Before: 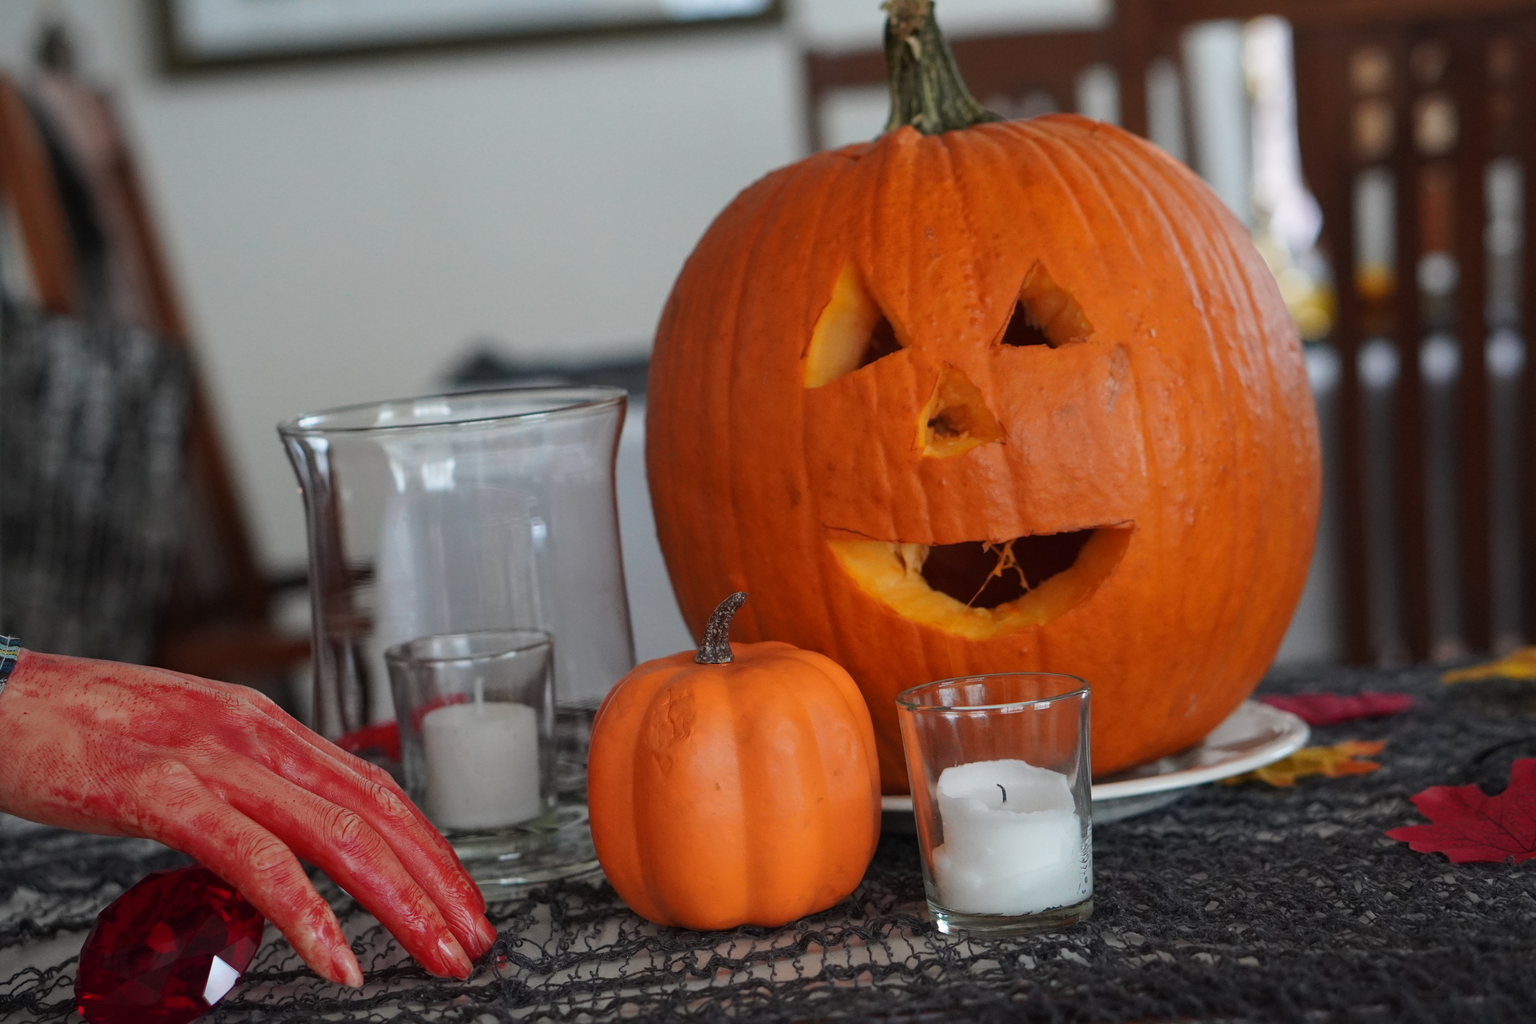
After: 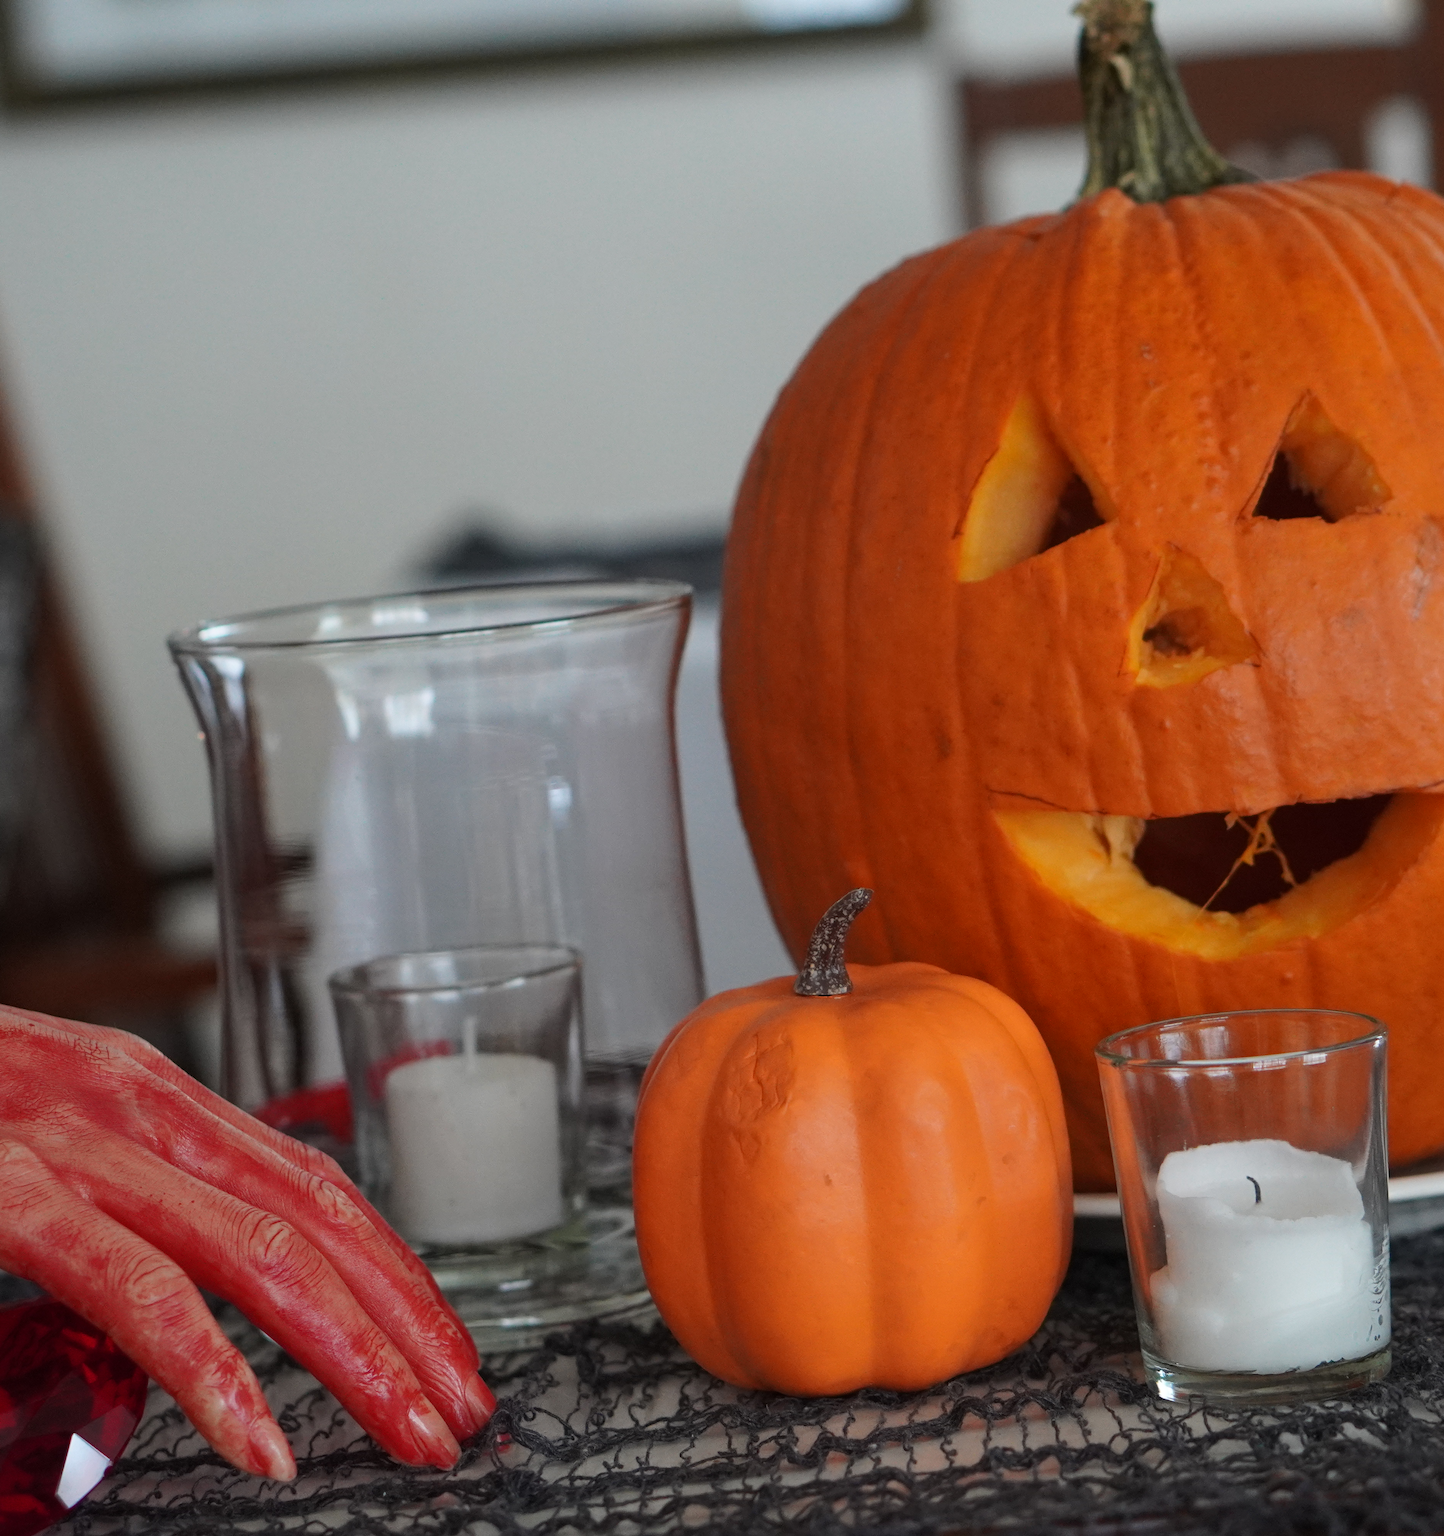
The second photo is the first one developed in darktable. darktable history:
crop: left 10.81%, right 26.457%
